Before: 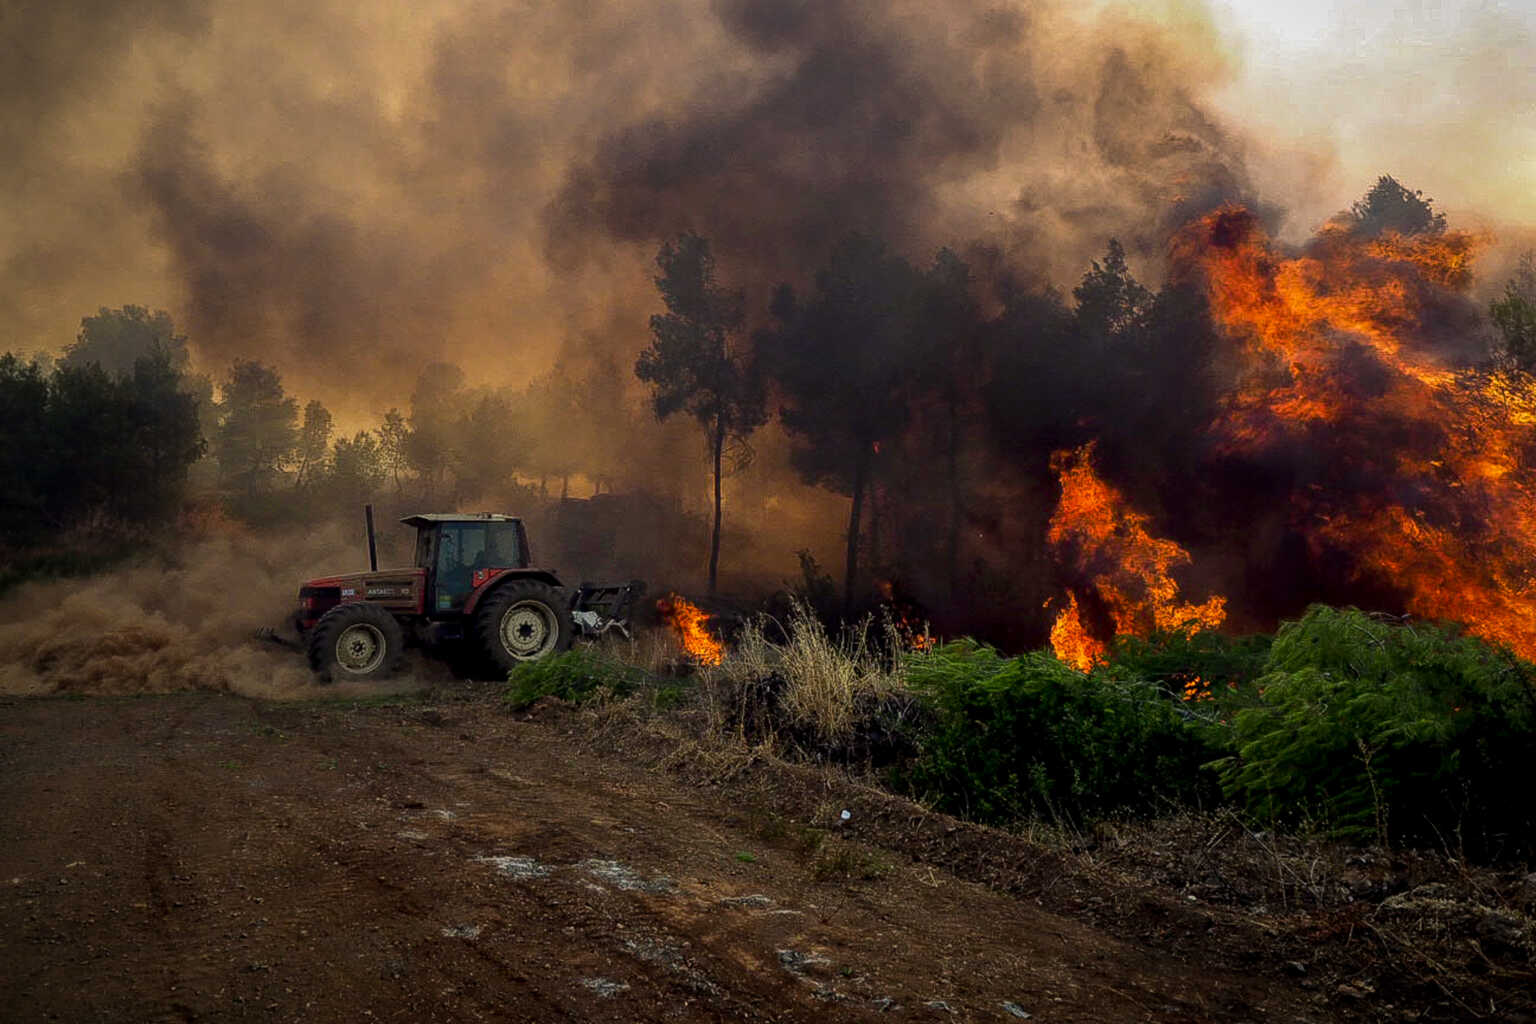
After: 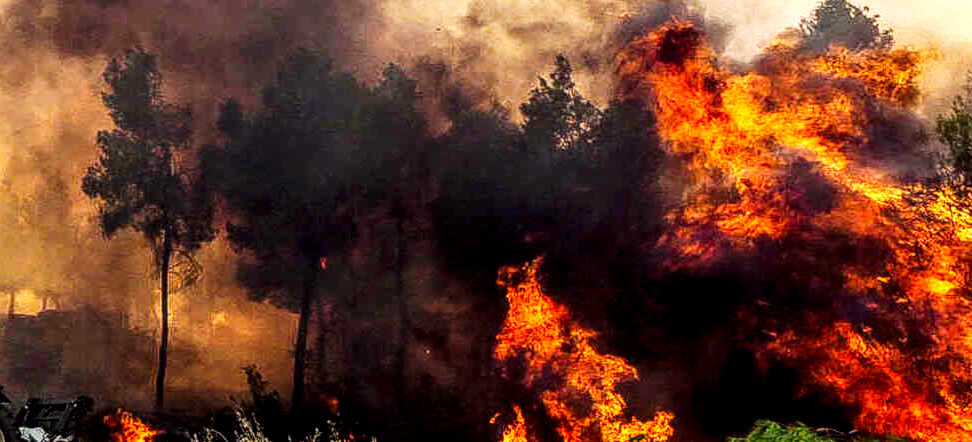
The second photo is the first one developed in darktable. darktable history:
shadows and highlights: radius 335.23, shadows 65.22, highlights 5.57, compress 87.67%, soften with gaussian
crop: left 36.024%, top 18%, right 0.64%, bottom 38.744%
base curve: curves: ch0 [(0, 0) (0.007, 0.004) (0.027, 0.03) (0.046, 0.07) (0.207, 0.54) (0.442, 0.872) (0.673, 0.972) (1, 1)], preserve colors none
local contrast: highlights 24%, detail 150%
